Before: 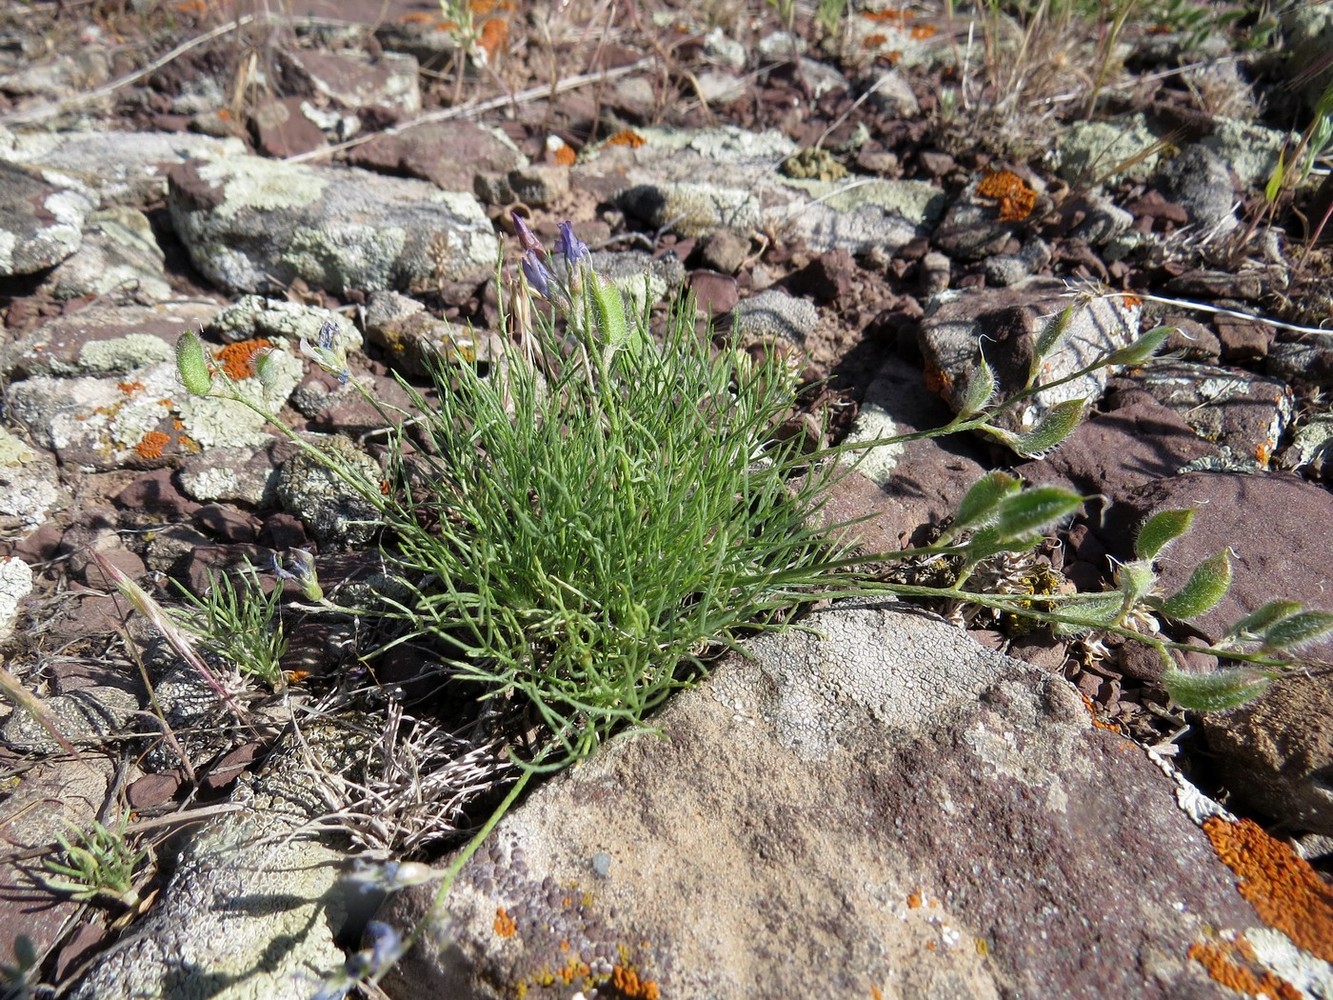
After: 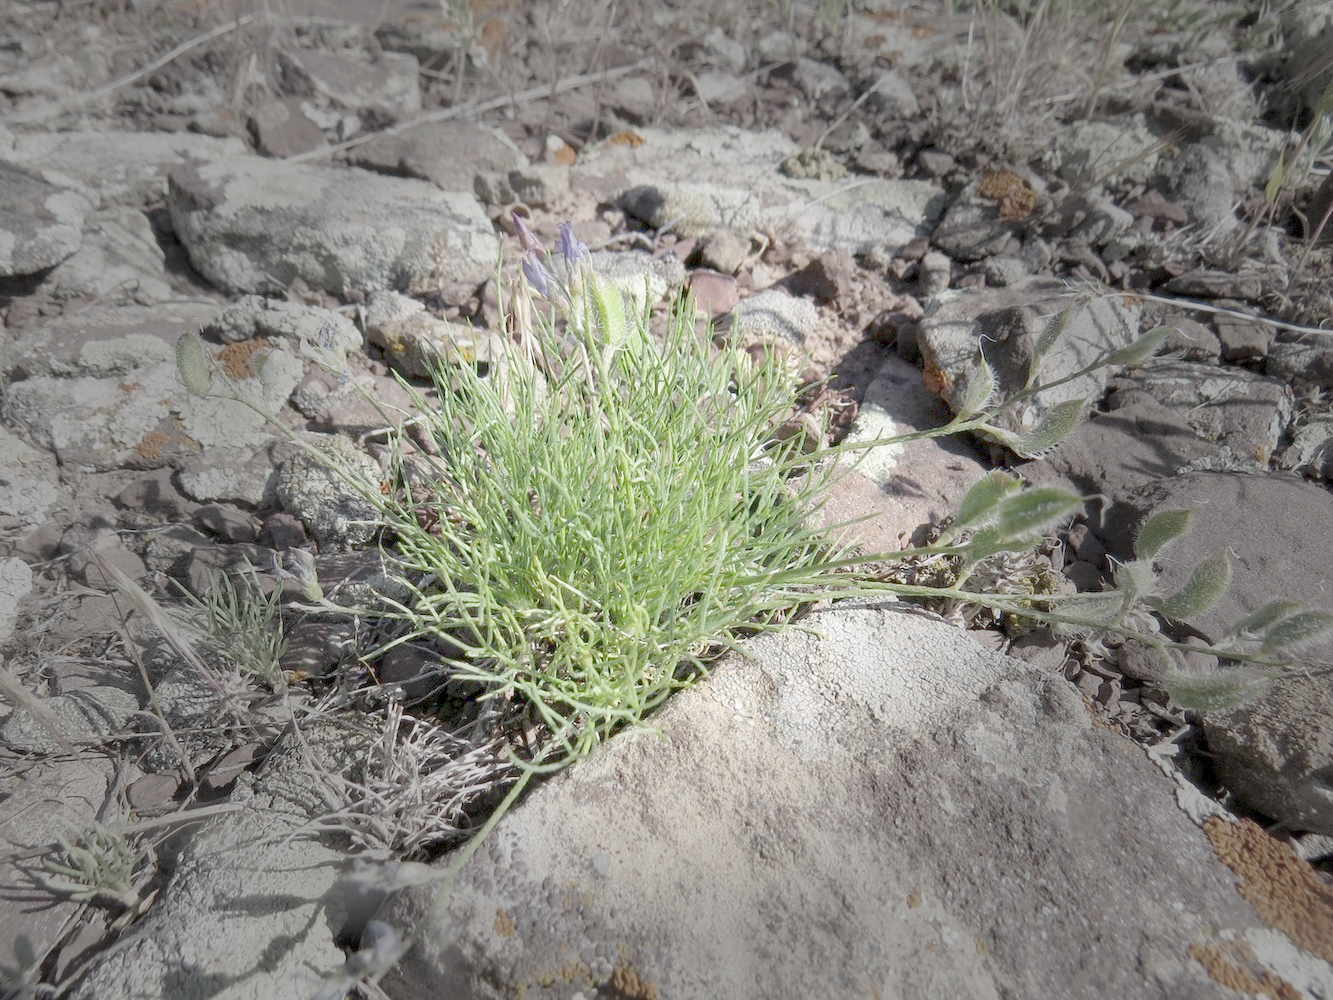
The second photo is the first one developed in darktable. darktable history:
vignetting: fall-off start 31.28%, fall-off radius 34.64%, brightness -0.575
